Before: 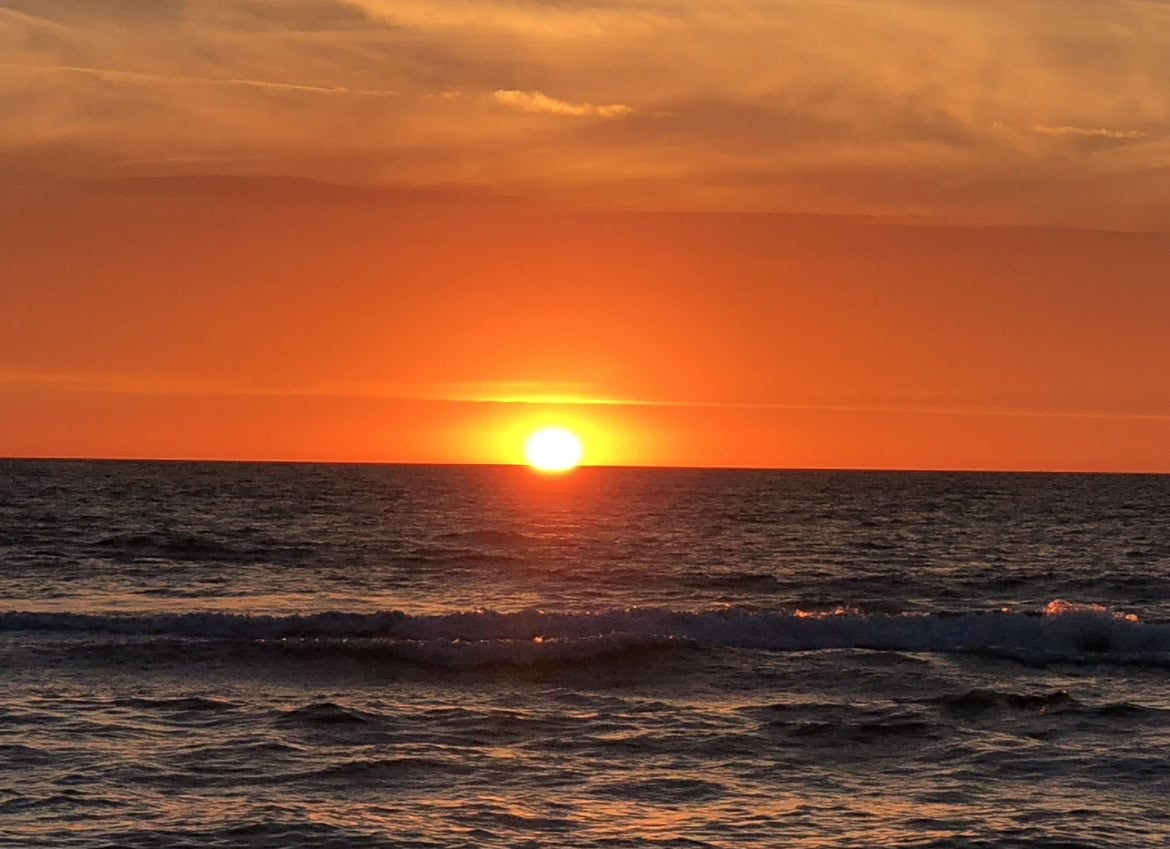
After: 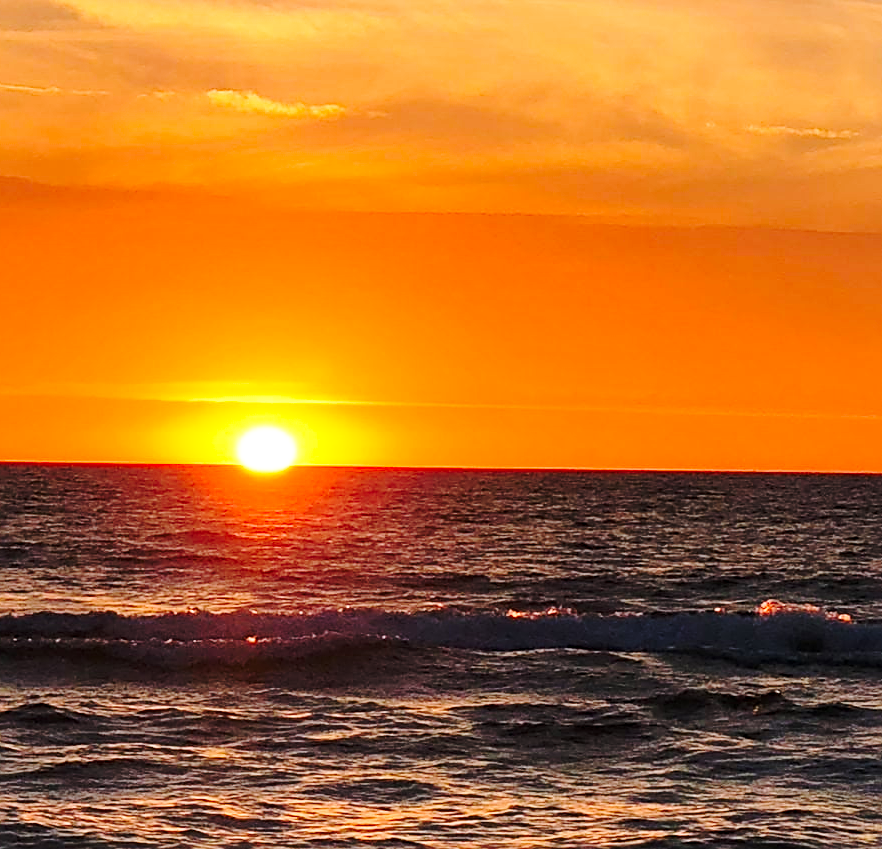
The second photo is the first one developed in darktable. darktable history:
crop and rotate: left 24.6%
sharpen: on, module defaults
base curve: curves: ch0 [(0, 0) (0.032, 0.037) (0.105, 0.228) (0.435, 0.76) (0.856, 0.983) (1, 1)], preserve colors none
